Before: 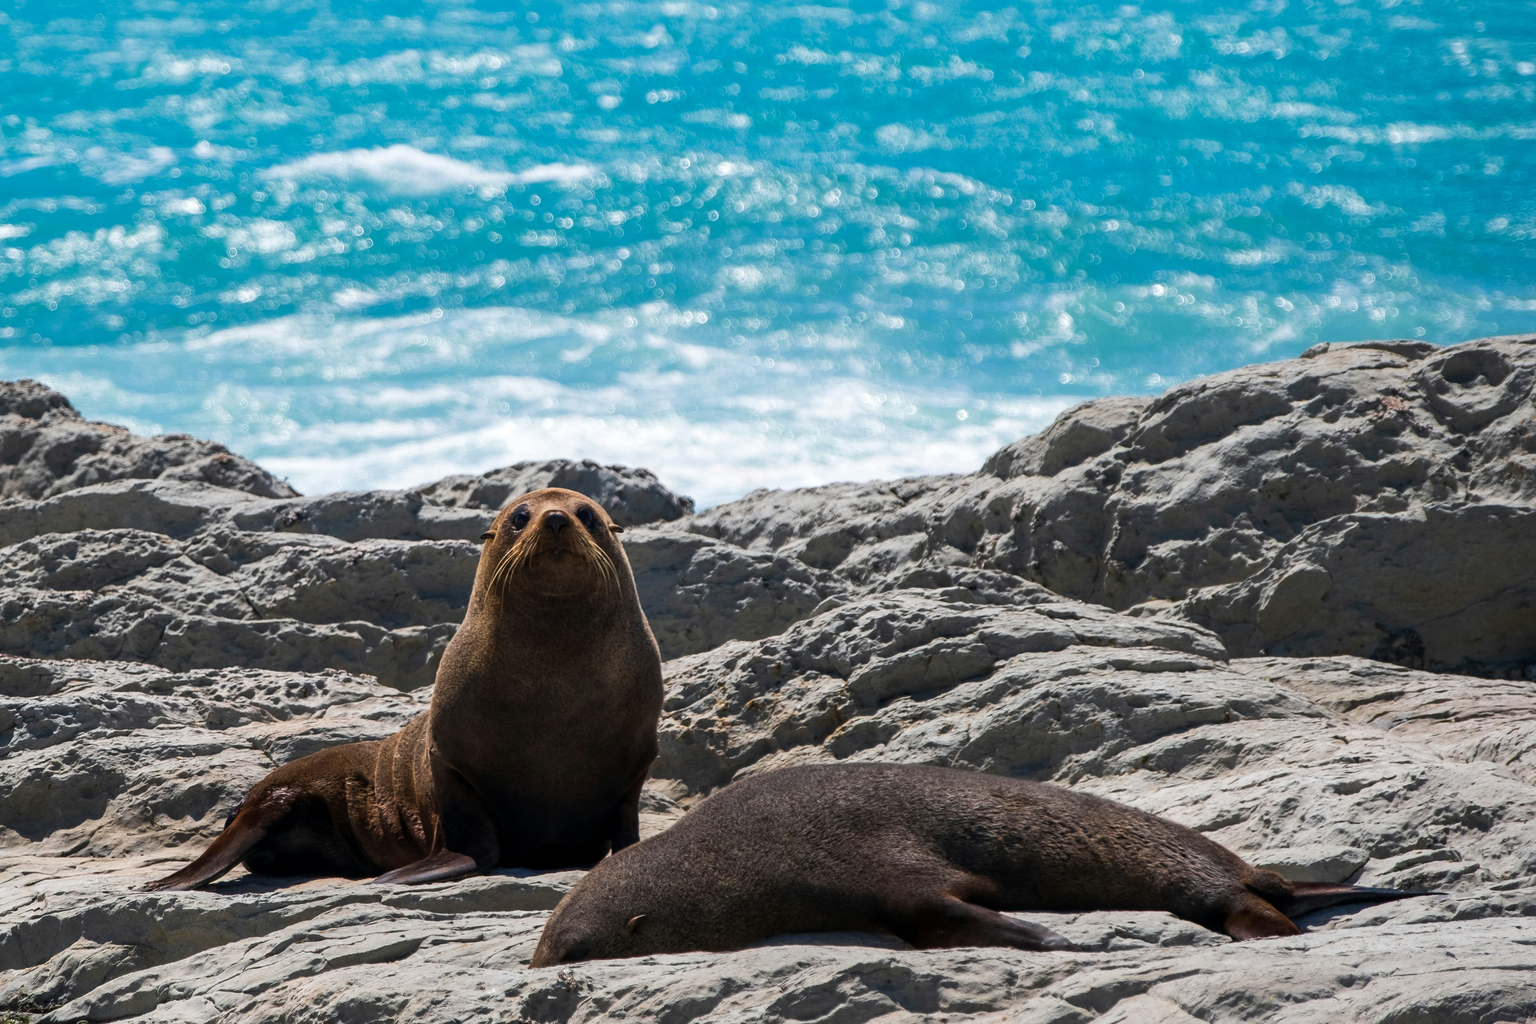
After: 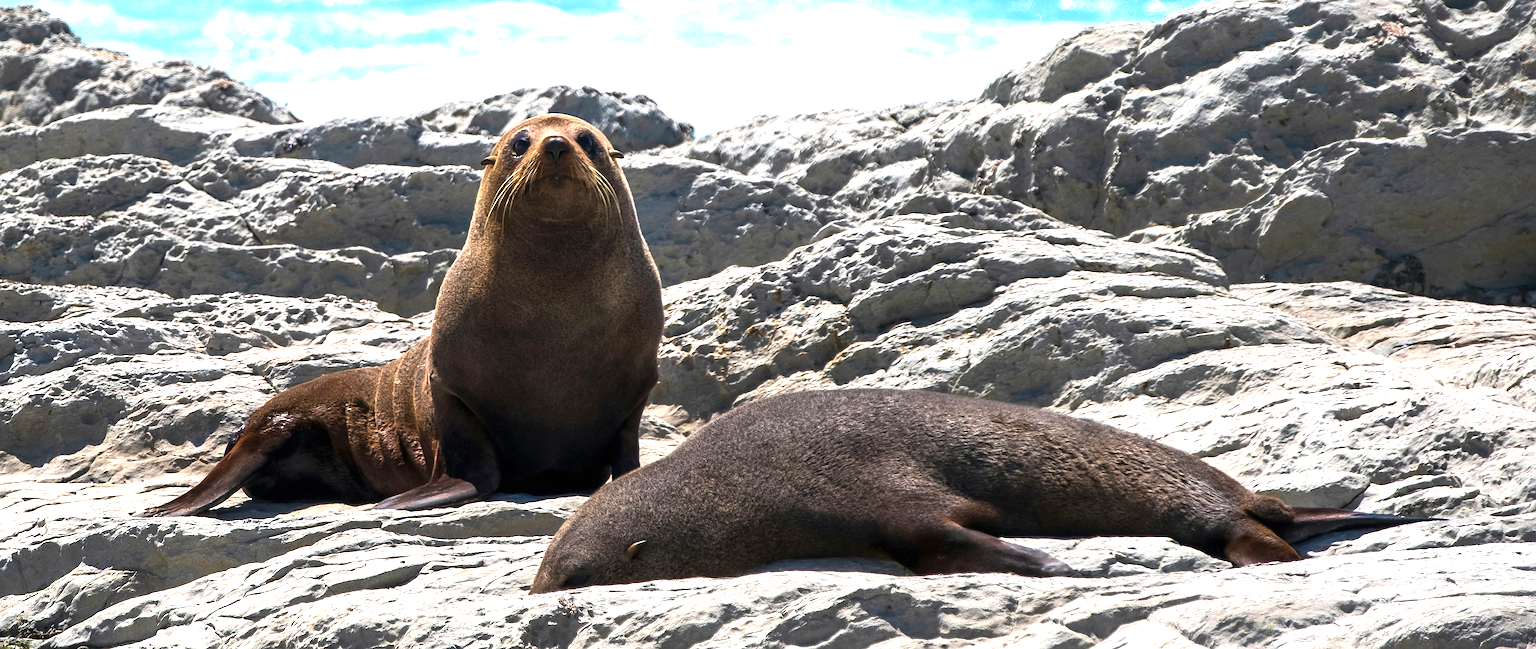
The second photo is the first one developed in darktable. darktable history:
sharpen: on, module defaults
exposure: black level correction 0, exposure 1.105 EV, compensate highlight preservation false
crop and rotate: top 36.6%
